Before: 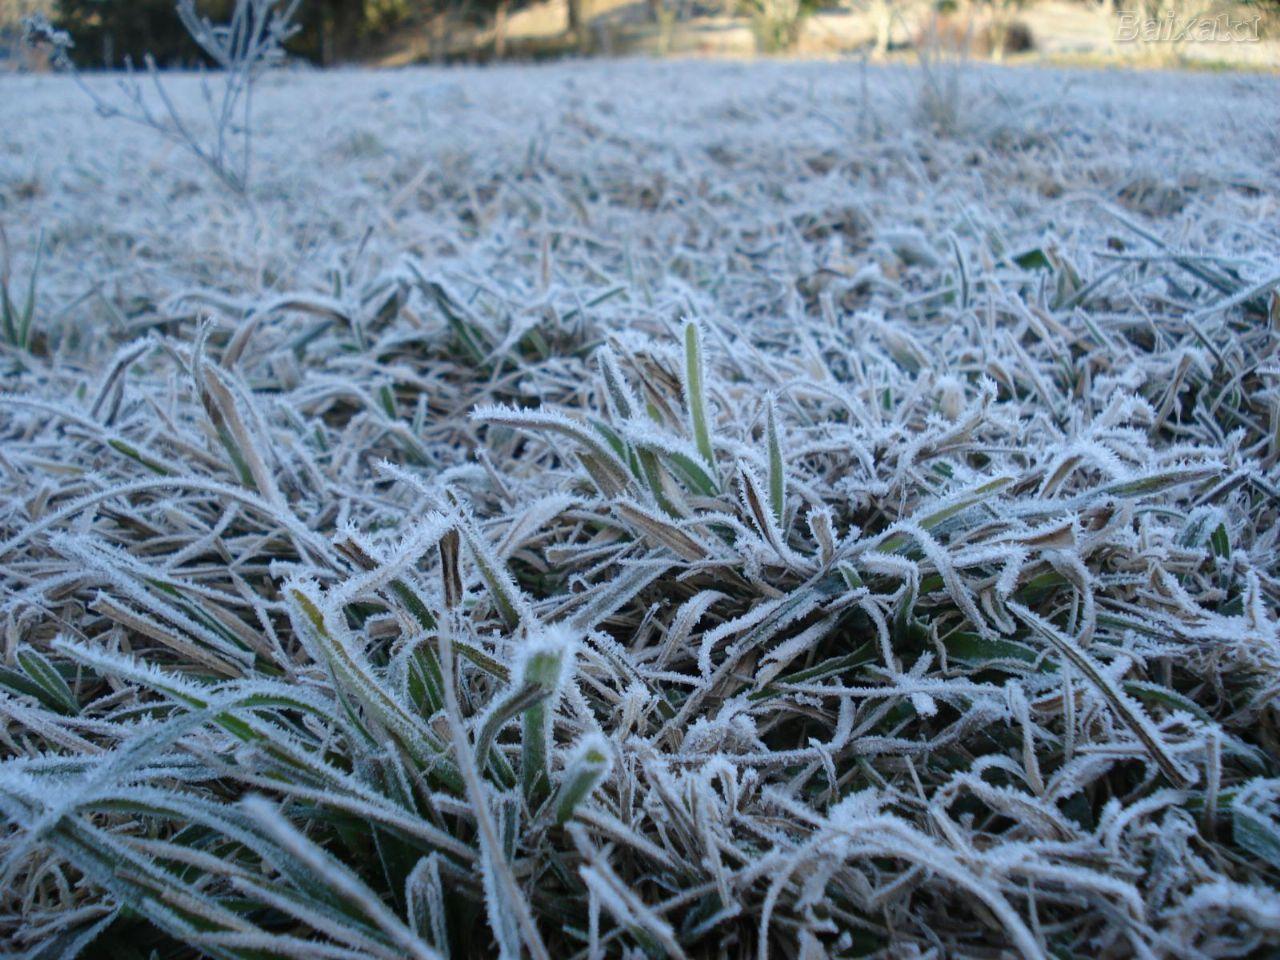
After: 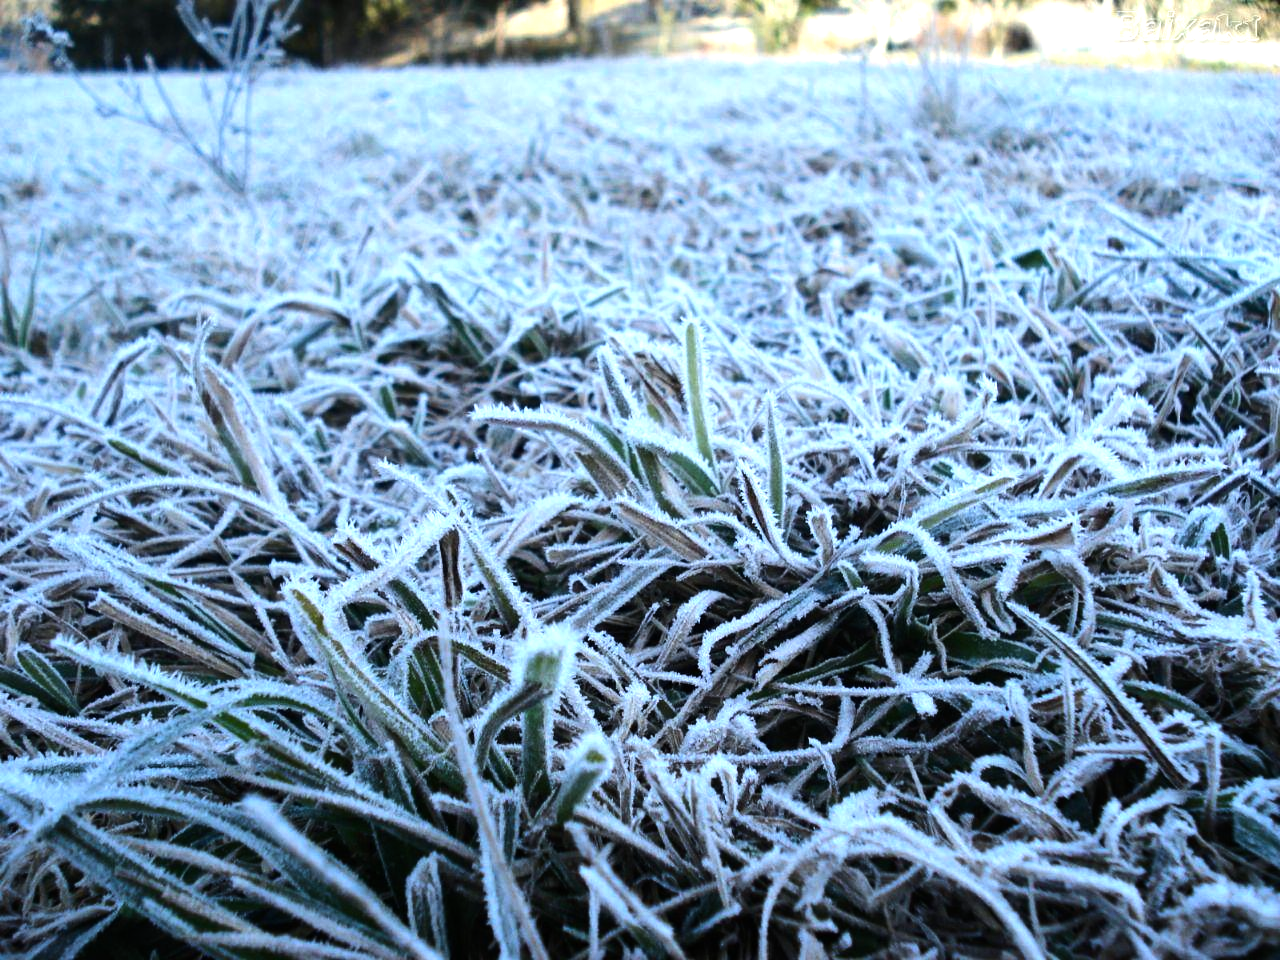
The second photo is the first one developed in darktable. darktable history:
tone equalizer: -8 EV -1.08 EV, -7 EV -1.01 EV, -6 EV -0.867 EV, -5 EV -0.578 EV, -3 EV 0.578 EV, -2 EV 0.867 EV, -1 EV 1.01 EV, +0 EV 1.08 EV, edges refinement/feathering 500, mask exposure compensation -1.57 EV, preserve details no
color balance rgb: perceptual saturation grading › global saturation 10%, global vibrance 10%
white balance: red 0.967, blue 1.049
